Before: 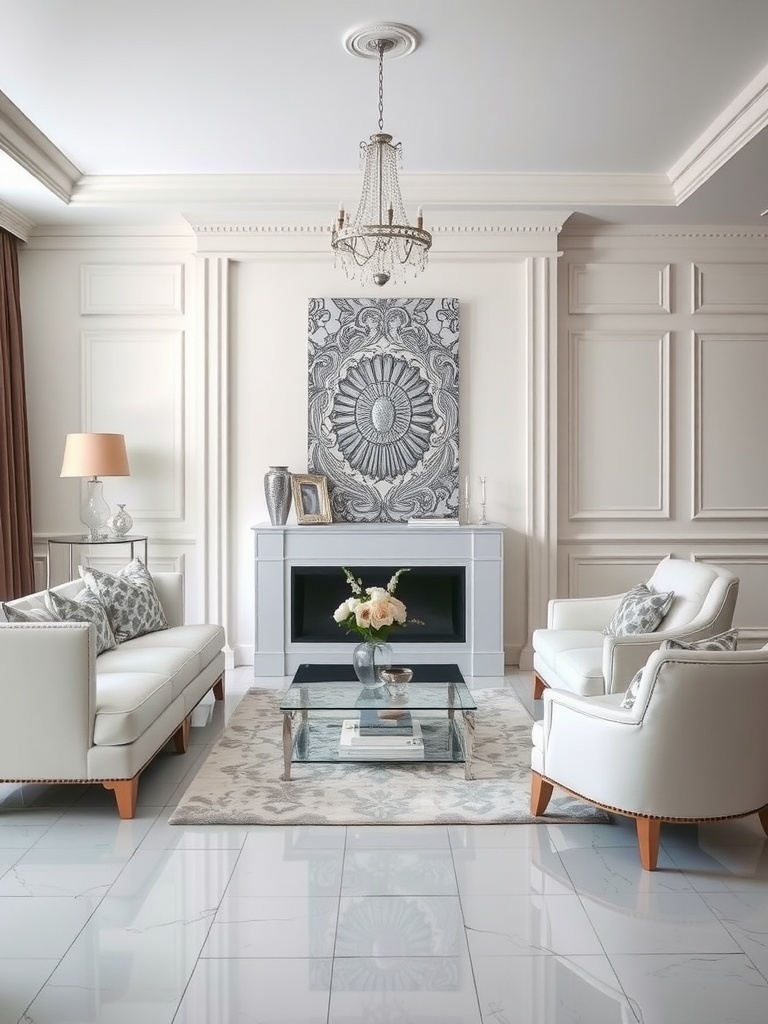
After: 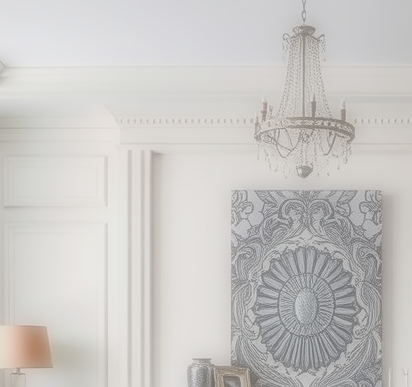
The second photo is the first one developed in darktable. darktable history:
exposure: exposure 0.128 EV, compensate highlight preservation false
crop: left 10.121%, top 10.631%, right 36.218%, bottom 51.526%
filmic rgb: black relative exposure -7.65 EV, white relative exposure 4.56 EV, hardness 3.61, color science v6 (2022)
local contrast: detail 144%
soften: on, module defaults
sharpen: amount 0.2
haze removal: compatibility mode true, adaptive false
